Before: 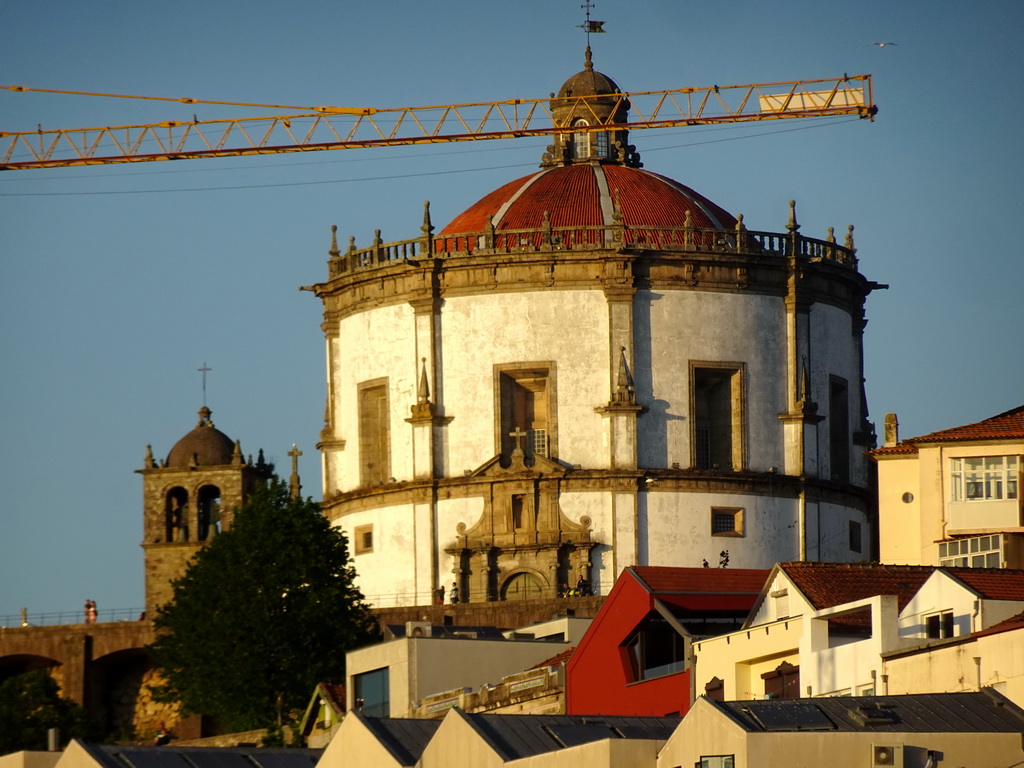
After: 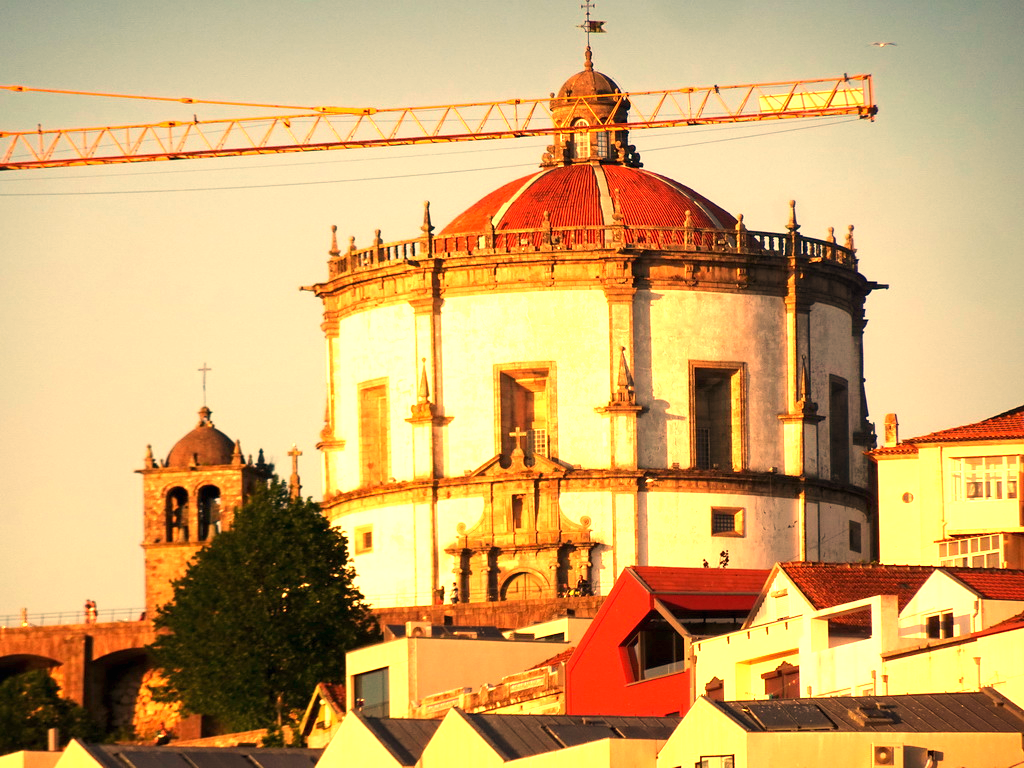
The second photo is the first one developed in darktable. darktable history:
white balance: red 1.467, blue 0.684
exposure: black level correction 0, exposure 1.5 EV, compensate exposure bias true, compensate highlight preservation false
